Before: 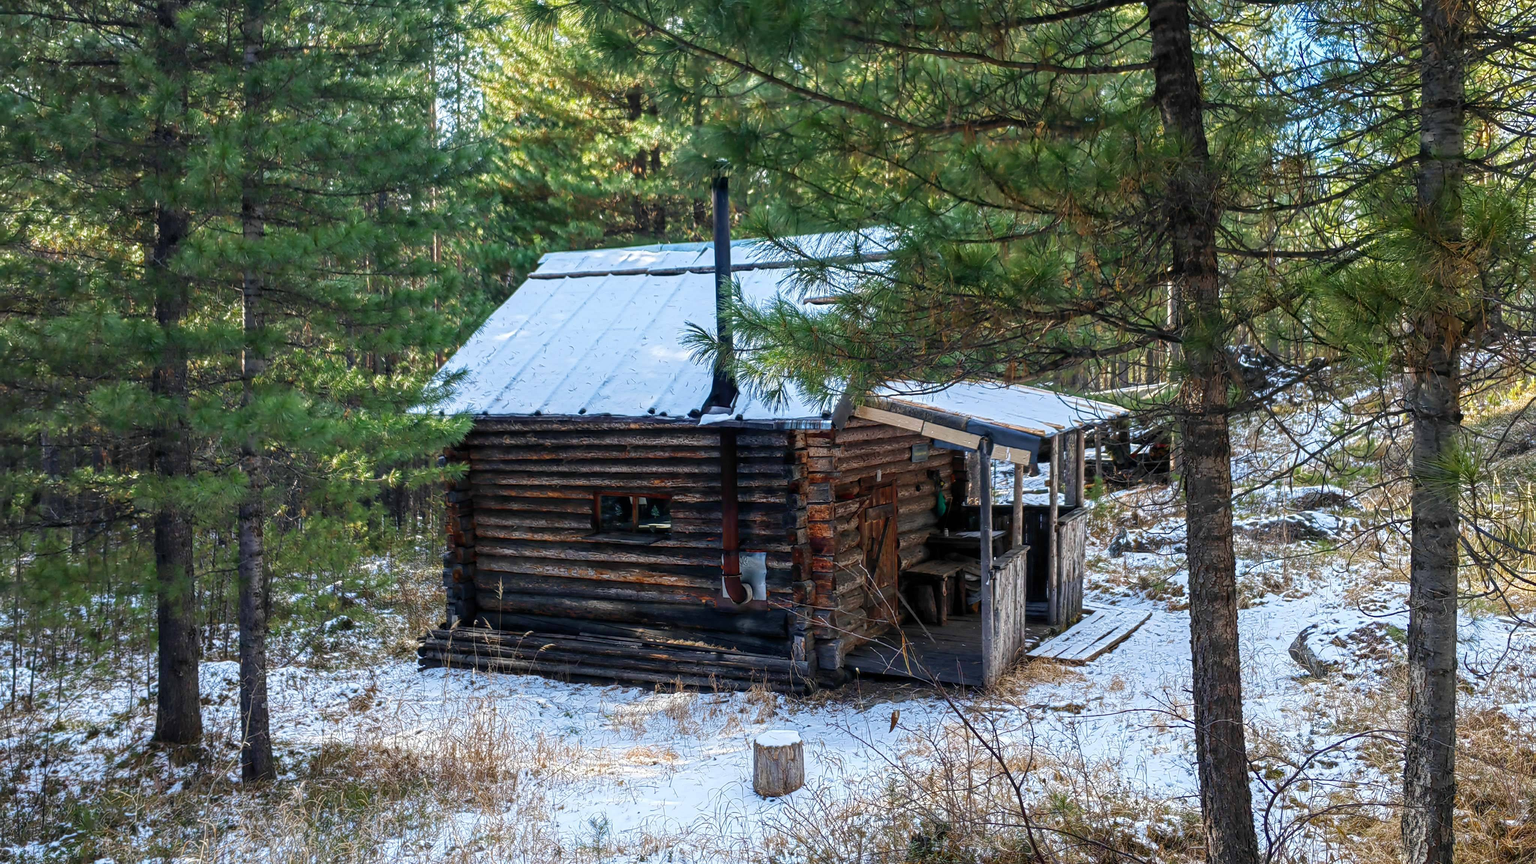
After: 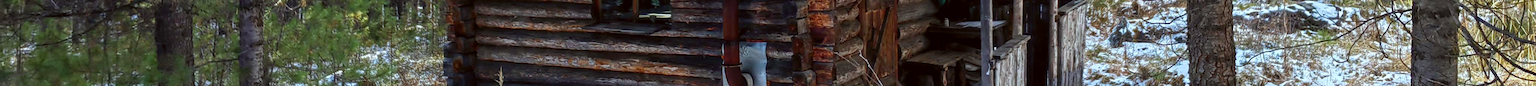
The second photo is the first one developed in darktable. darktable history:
color correction: highlights a* -4.98, highlights b* -3.76, shadows a* 3.83, shadows b* 4.08
crop and rotate: top 59.084%, bottom 30.916%
